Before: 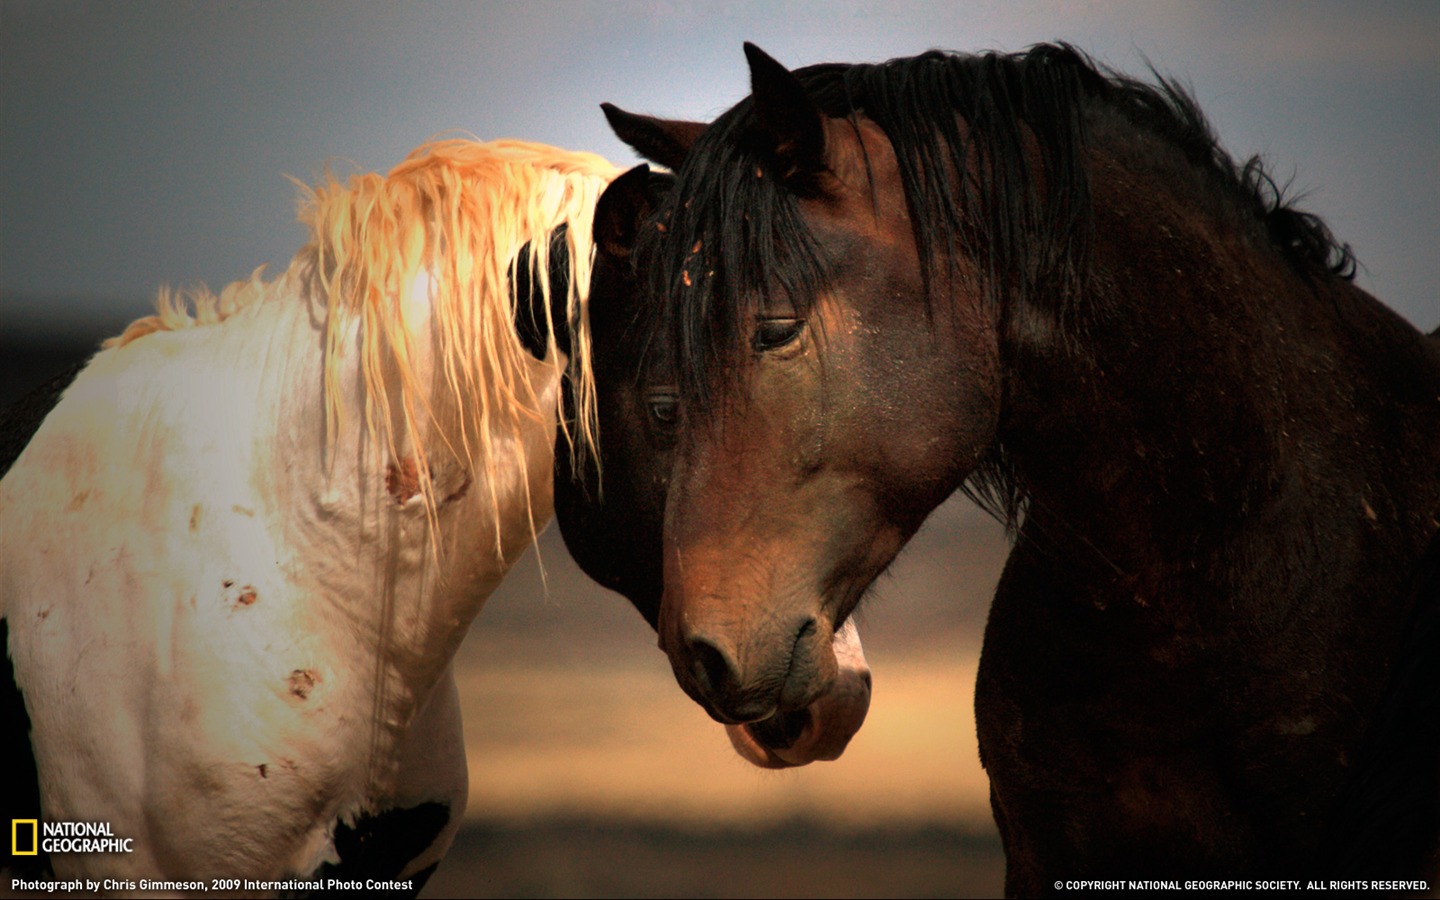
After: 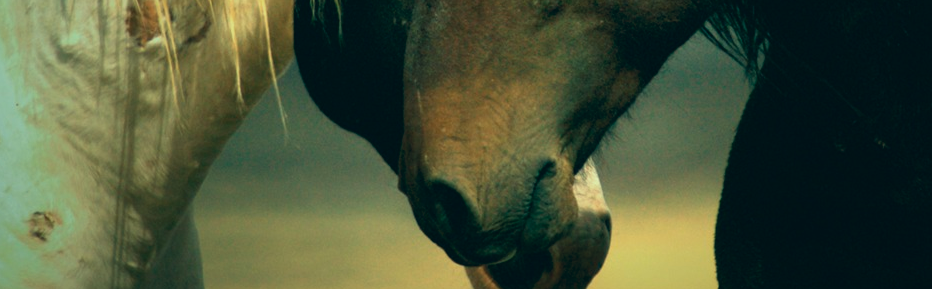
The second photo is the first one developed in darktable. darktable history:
crop: left 18.089%, top 50.955%, right 17.169%, bottom 16.879%
color correction: highlights a* -19.78, highlights b* 9.8, shadows a* -20.33, shadows b* -11.04
